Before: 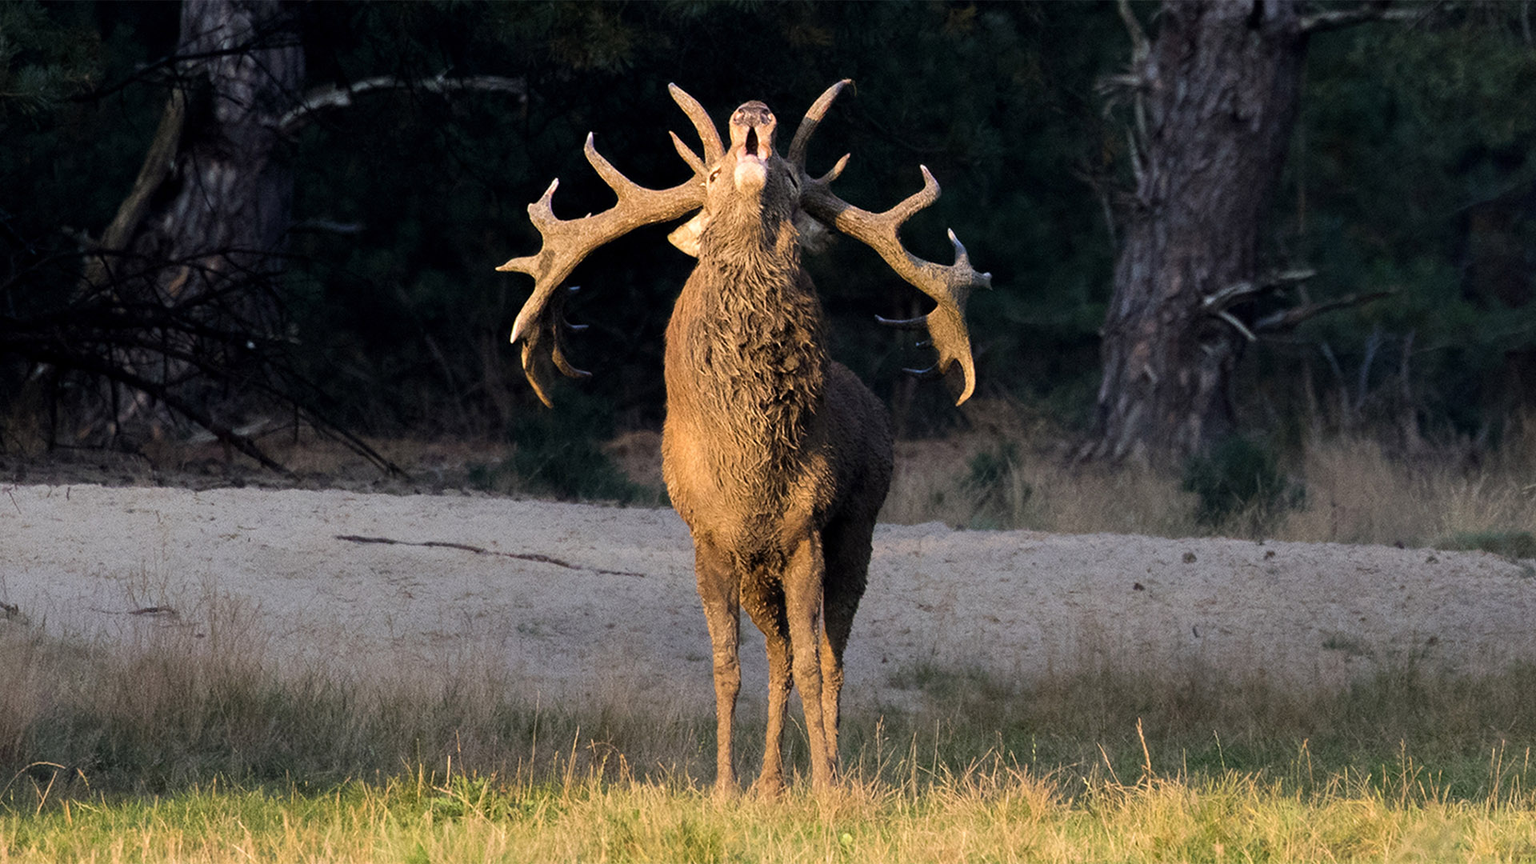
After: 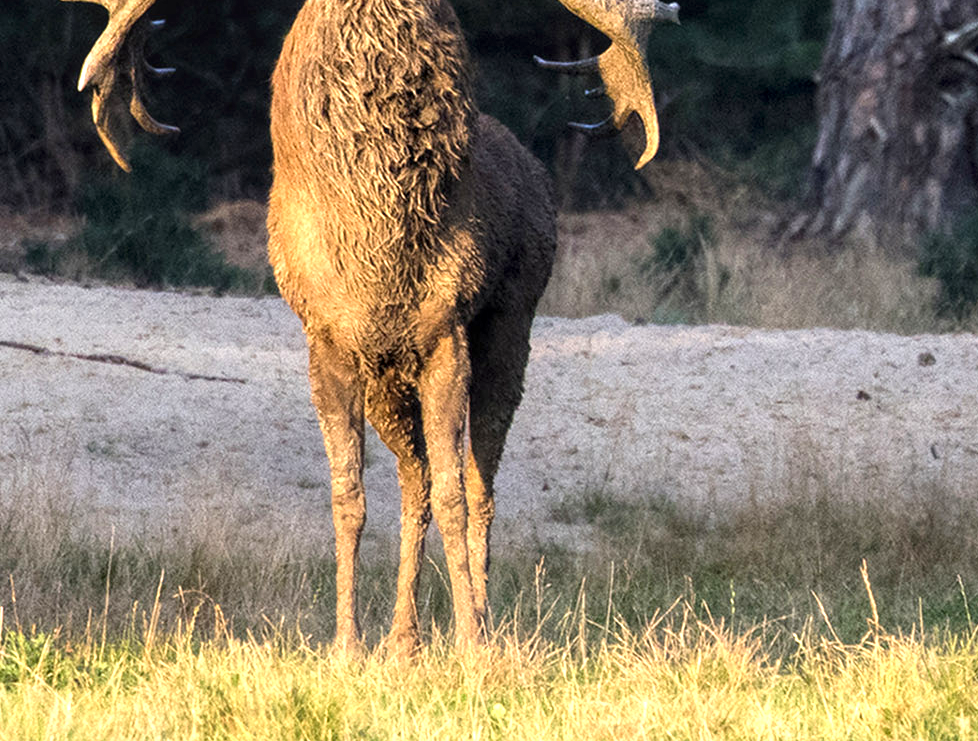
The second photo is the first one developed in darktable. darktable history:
exposure: black level correction 0, exposure 0.949 EV, compensate highlight preservation false
crop and rotate: left 29.197%, top 31.349%, right 19.861%
local contrast: on, module defaults
